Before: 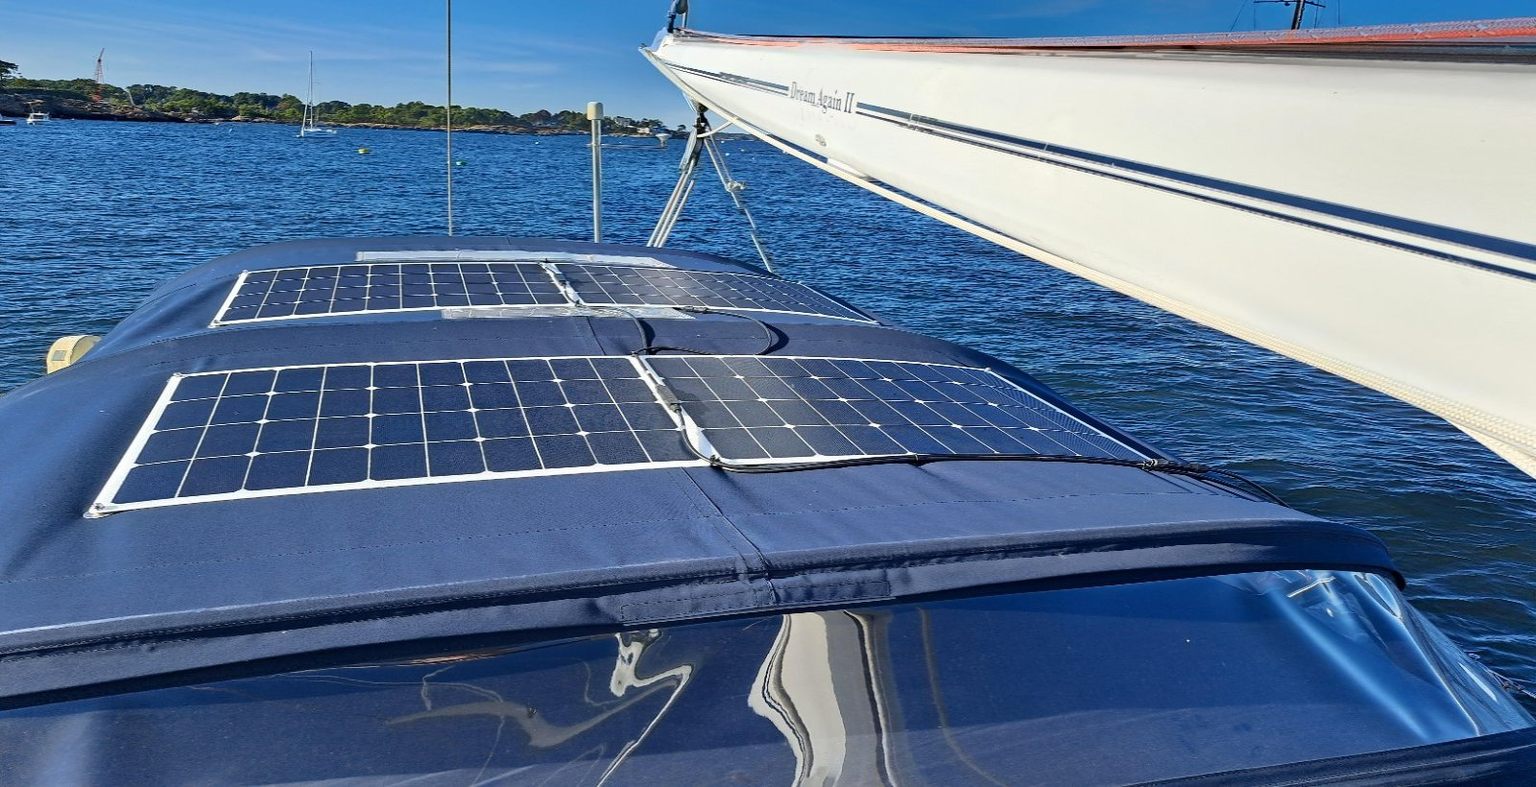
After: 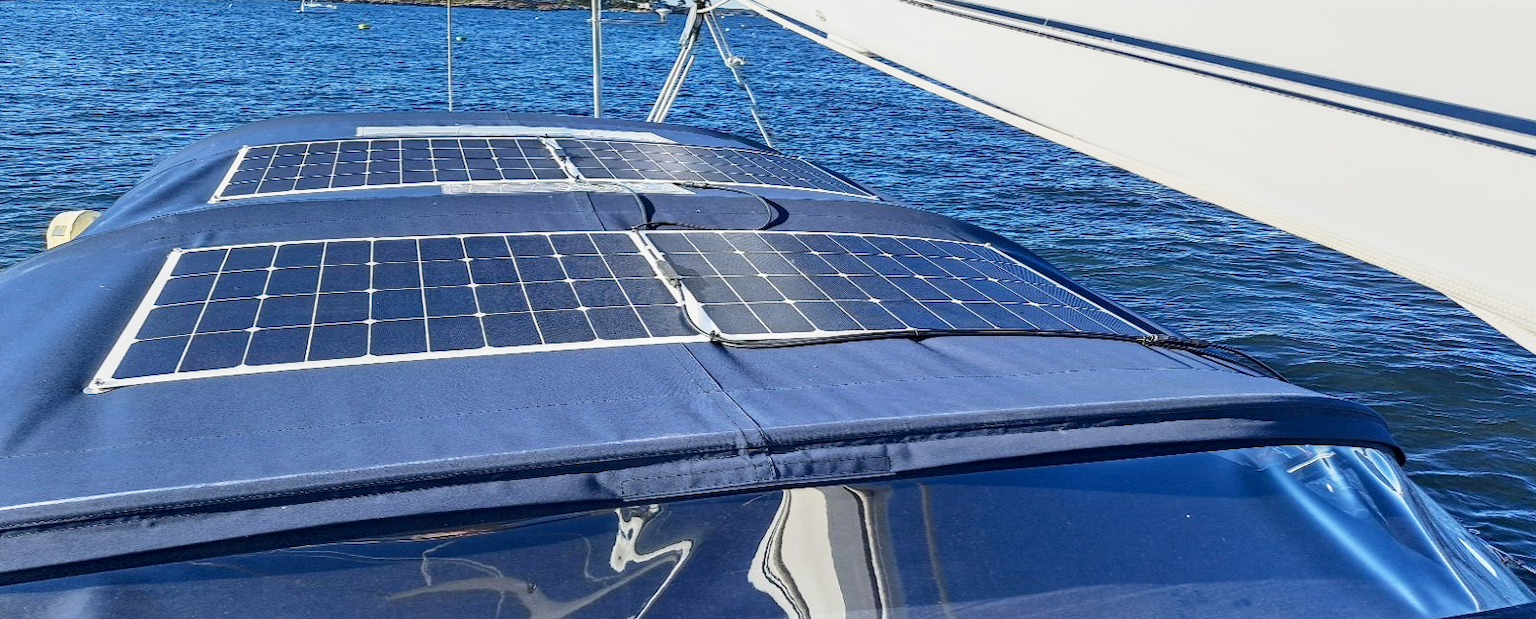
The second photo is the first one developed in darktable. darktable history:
base curve: curves: ch0 [(0, 0) (0.088, 0.125) (0.176, 0.251) (0.354, 0.501) (0.613, 0.749) (1, 0.877)], preserve colors none
crop and rotate: top 15.908%, bottom 5.353%
local contrast: on, module defaults
